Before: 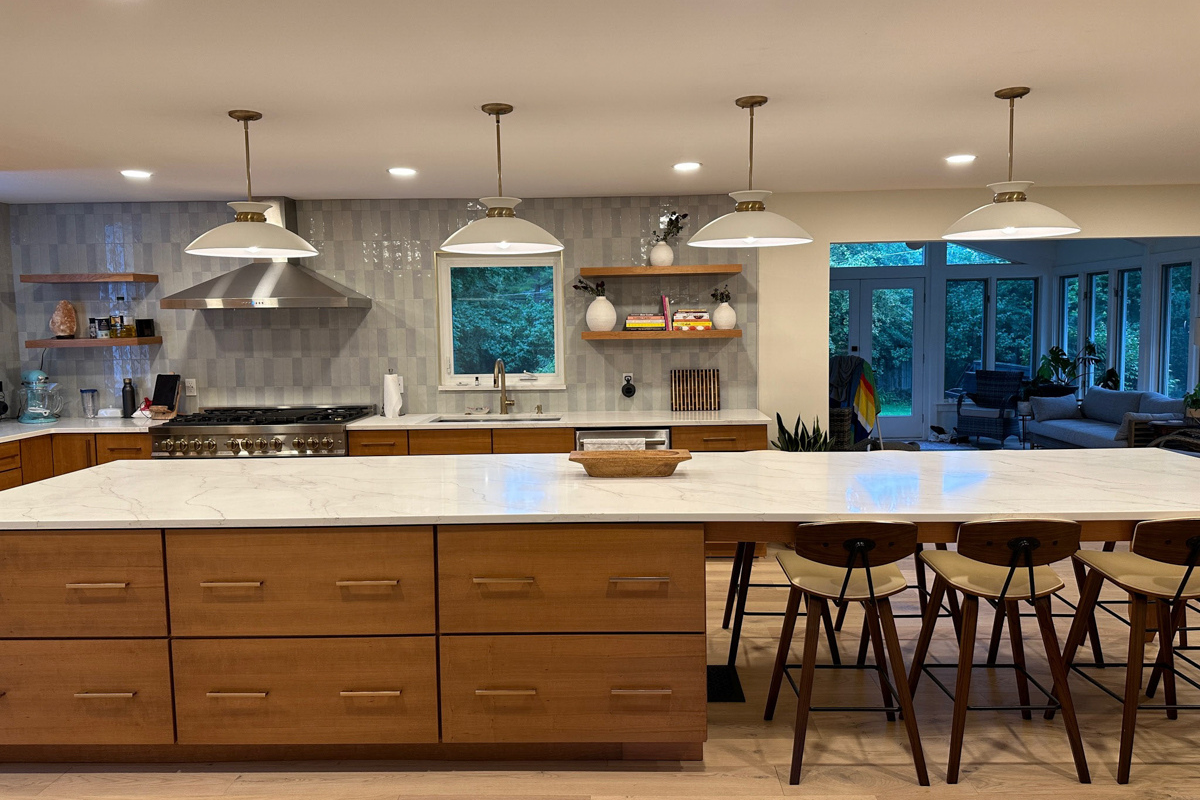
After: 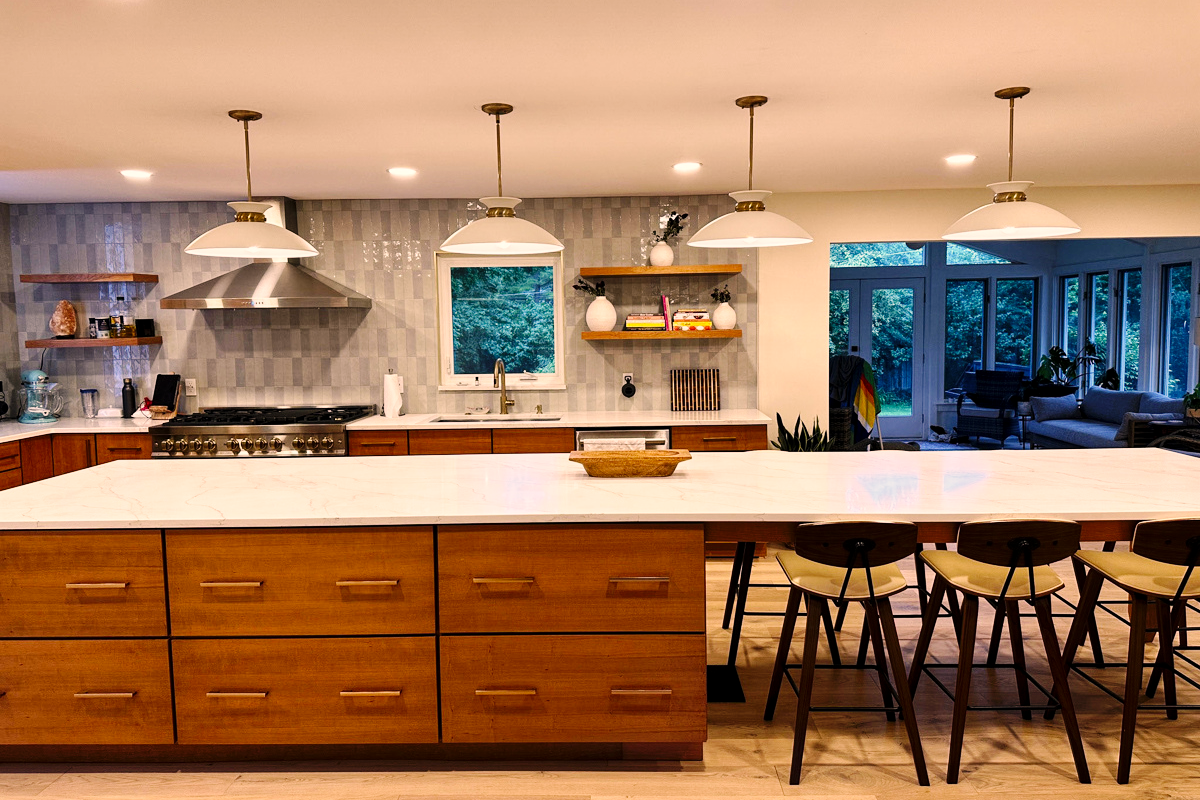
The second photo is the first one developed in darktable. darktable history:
local contrast: highlights 100%, shadows 100%, detail 120%, midtone range 0.2
base curve: curves: ch0 [(0, 0) (0.036, 0.025) (0.121, 0.166) (0.206, 0.329) (0.605, 0.79) (1, 1)], preserve colors none
color correction: highlights a* 11.96, highlights b* 11.58
